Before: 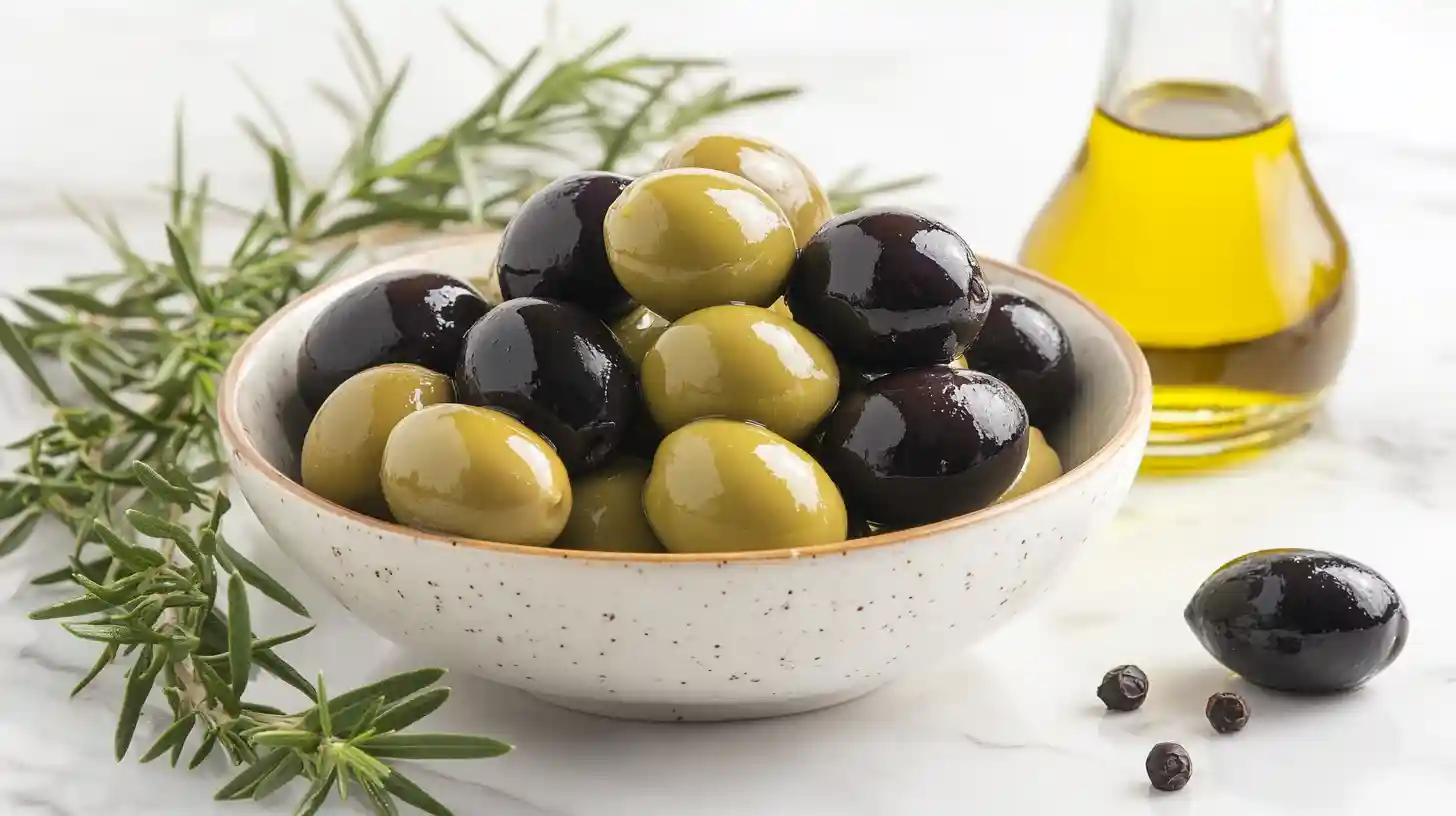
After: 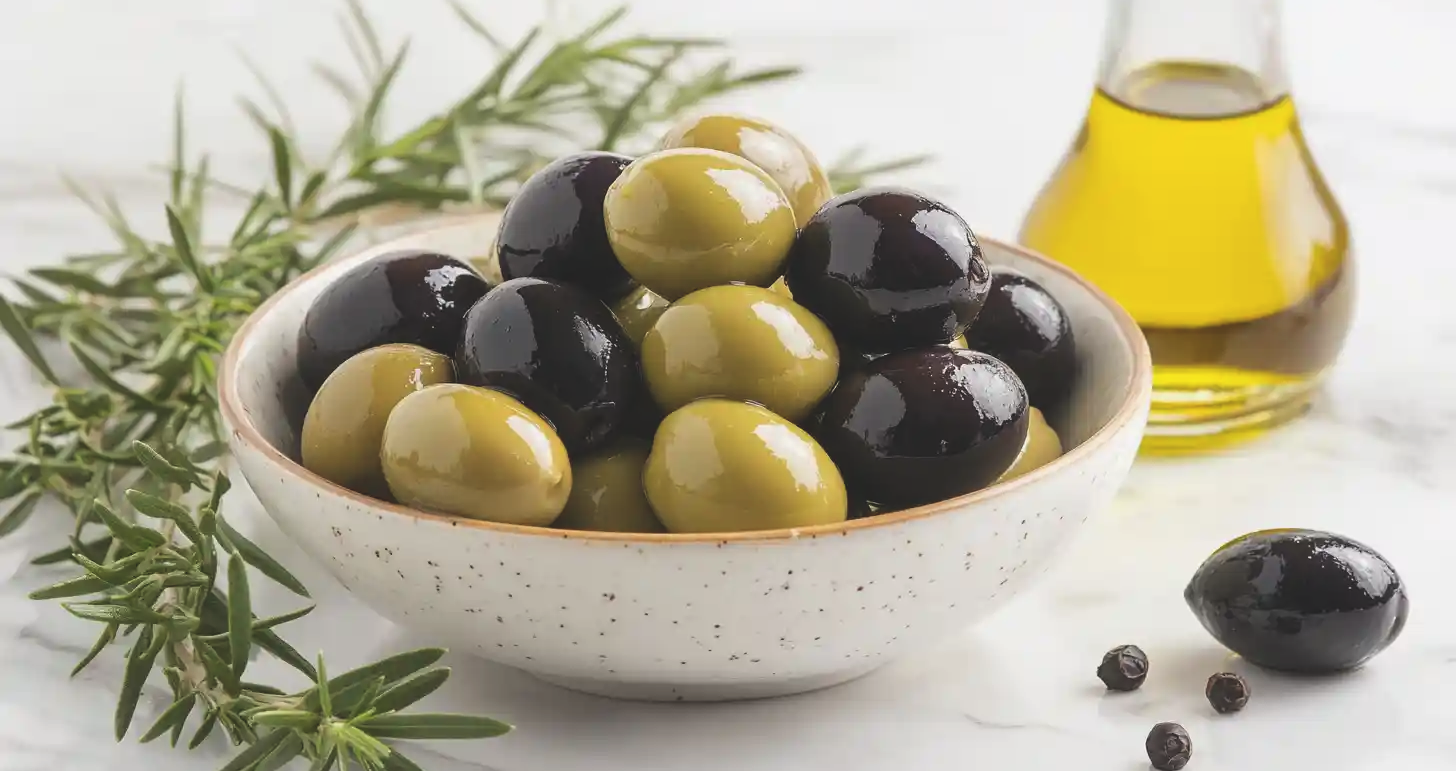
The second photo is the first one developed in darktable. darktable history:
crop and rotate: top 2.479%, bottom 3.018%
exposure: black level correction -0.015, exposure -0.125 EV, compensate highlight preservation false
white balance: emerald 1
